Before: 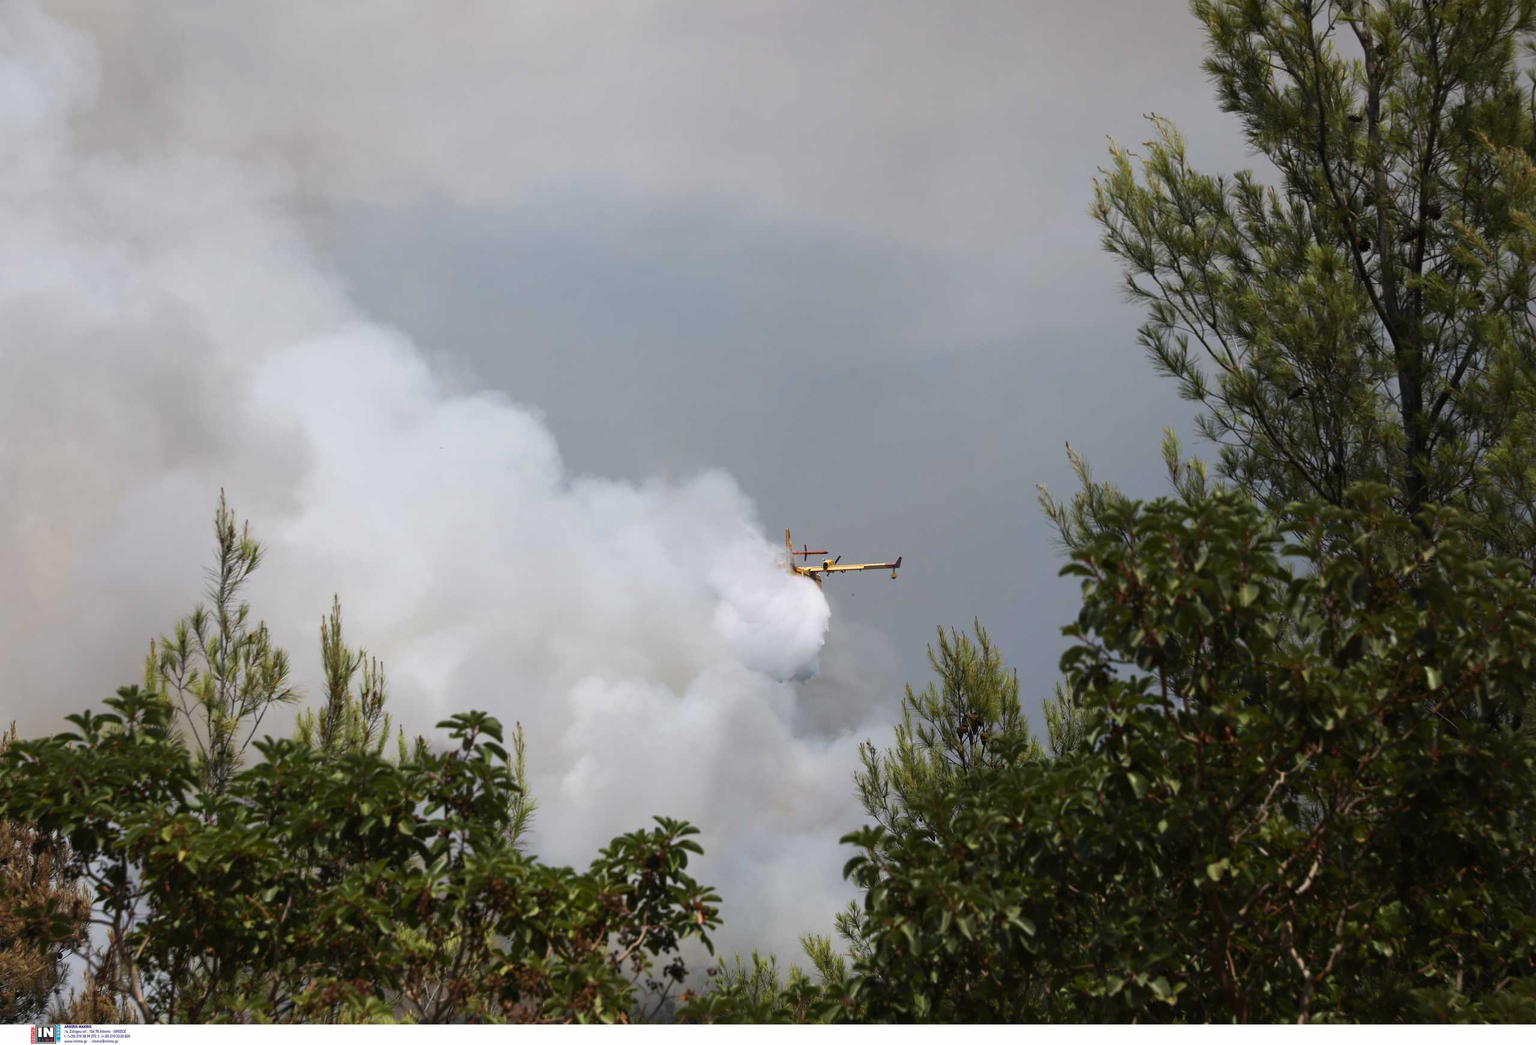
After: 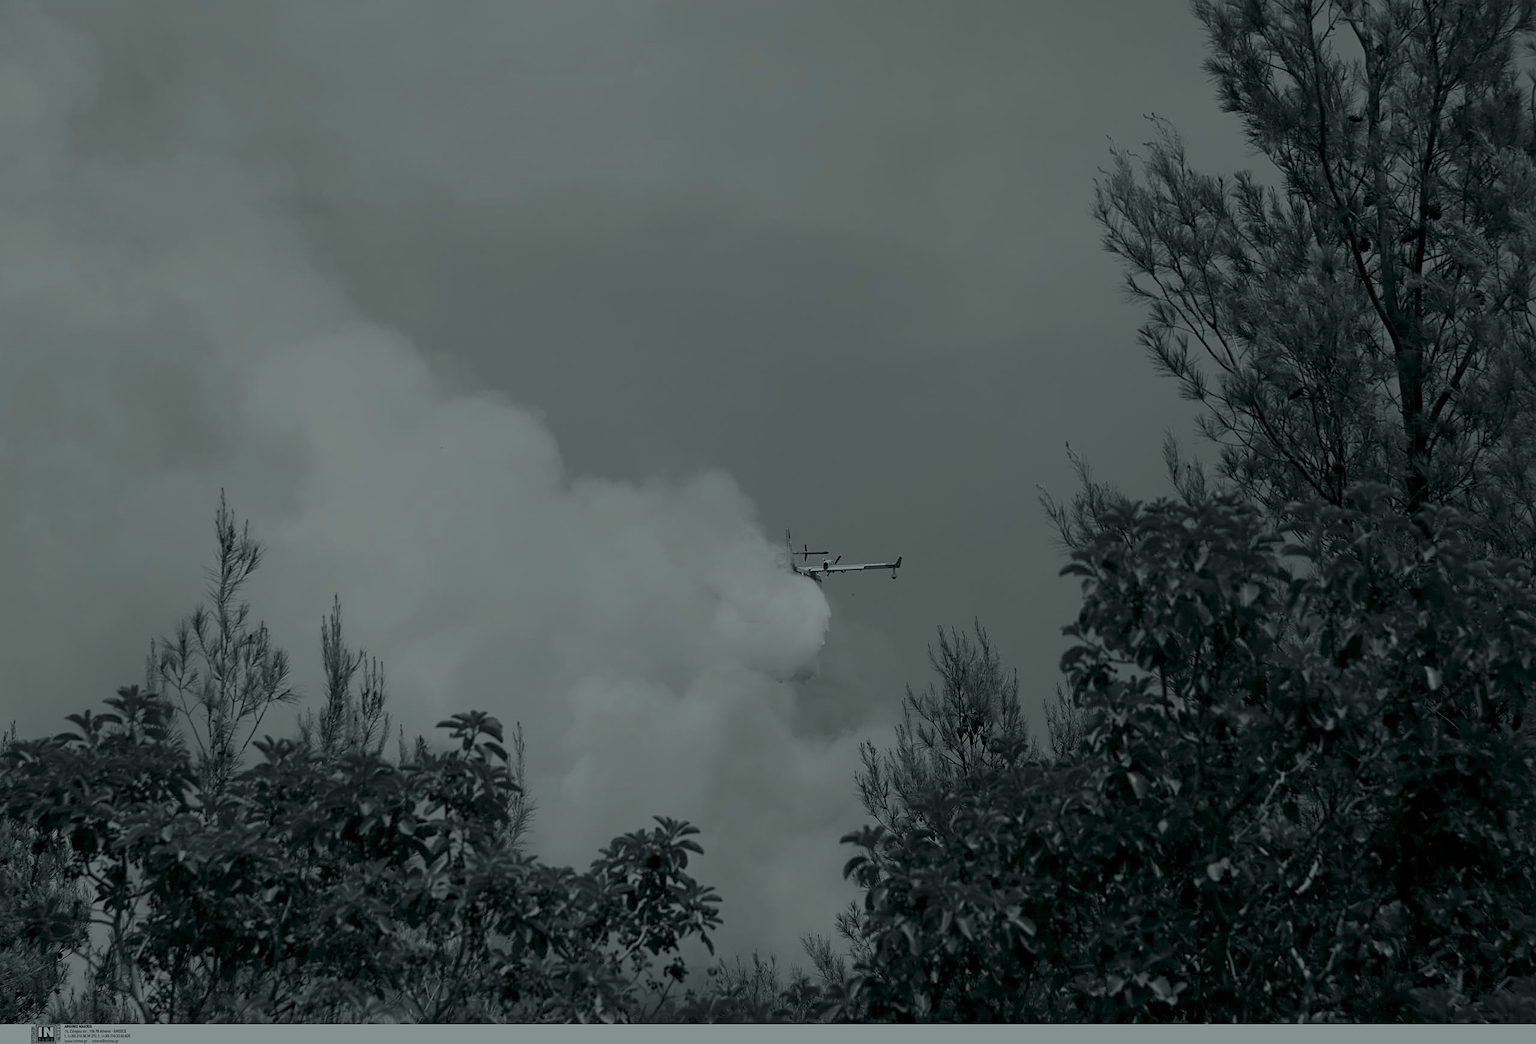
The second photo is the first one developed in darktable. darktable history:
sharpen: on, module defaults
white balance: emerald 1
colorize: hue 90°, saturation 19%, lightness 1.59%, version 1
levels: levels [0.036, 0.364, 0.827]
exposure: black level correction -0.002, exposure 1.115 EV, compensate highlight preservation false
